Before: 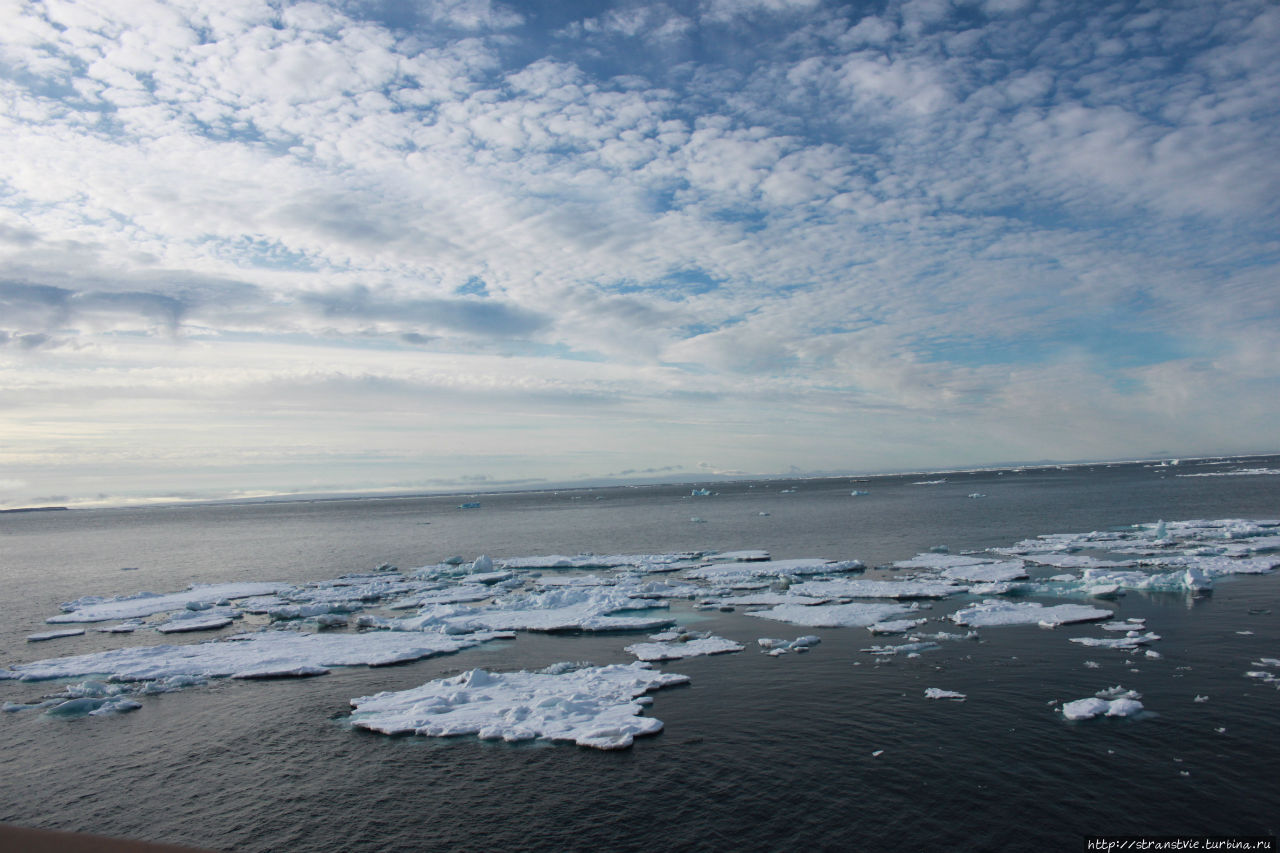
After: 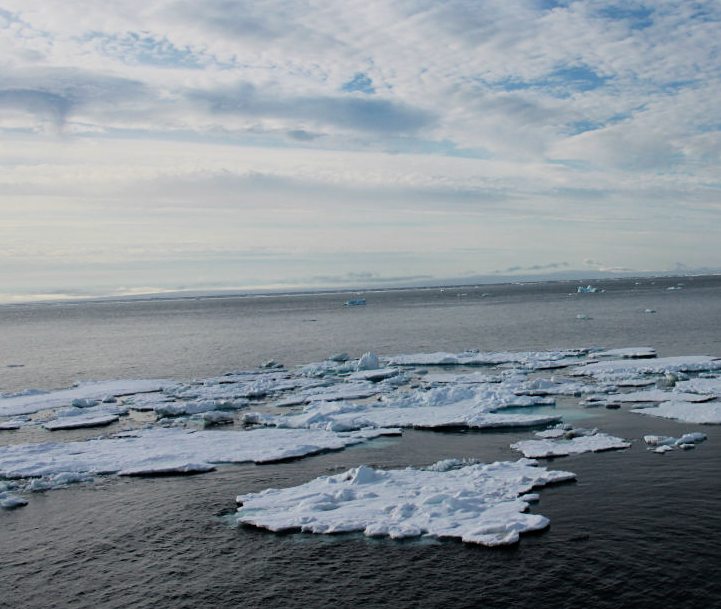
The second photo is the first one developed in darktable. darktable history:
crop: left 8.966%, top 23.852%, right 34.699%, bottom 4.703%
sharpen: amount 0.2
filmic rgb: threshold 3 EV, hardness 4.17, latitude 50%, contrast 1.1, preserve chrominance max RGB, color science v6 (2022), contrast in shadows safe, contrast in highlights safe, enable highlight reconstruction true
